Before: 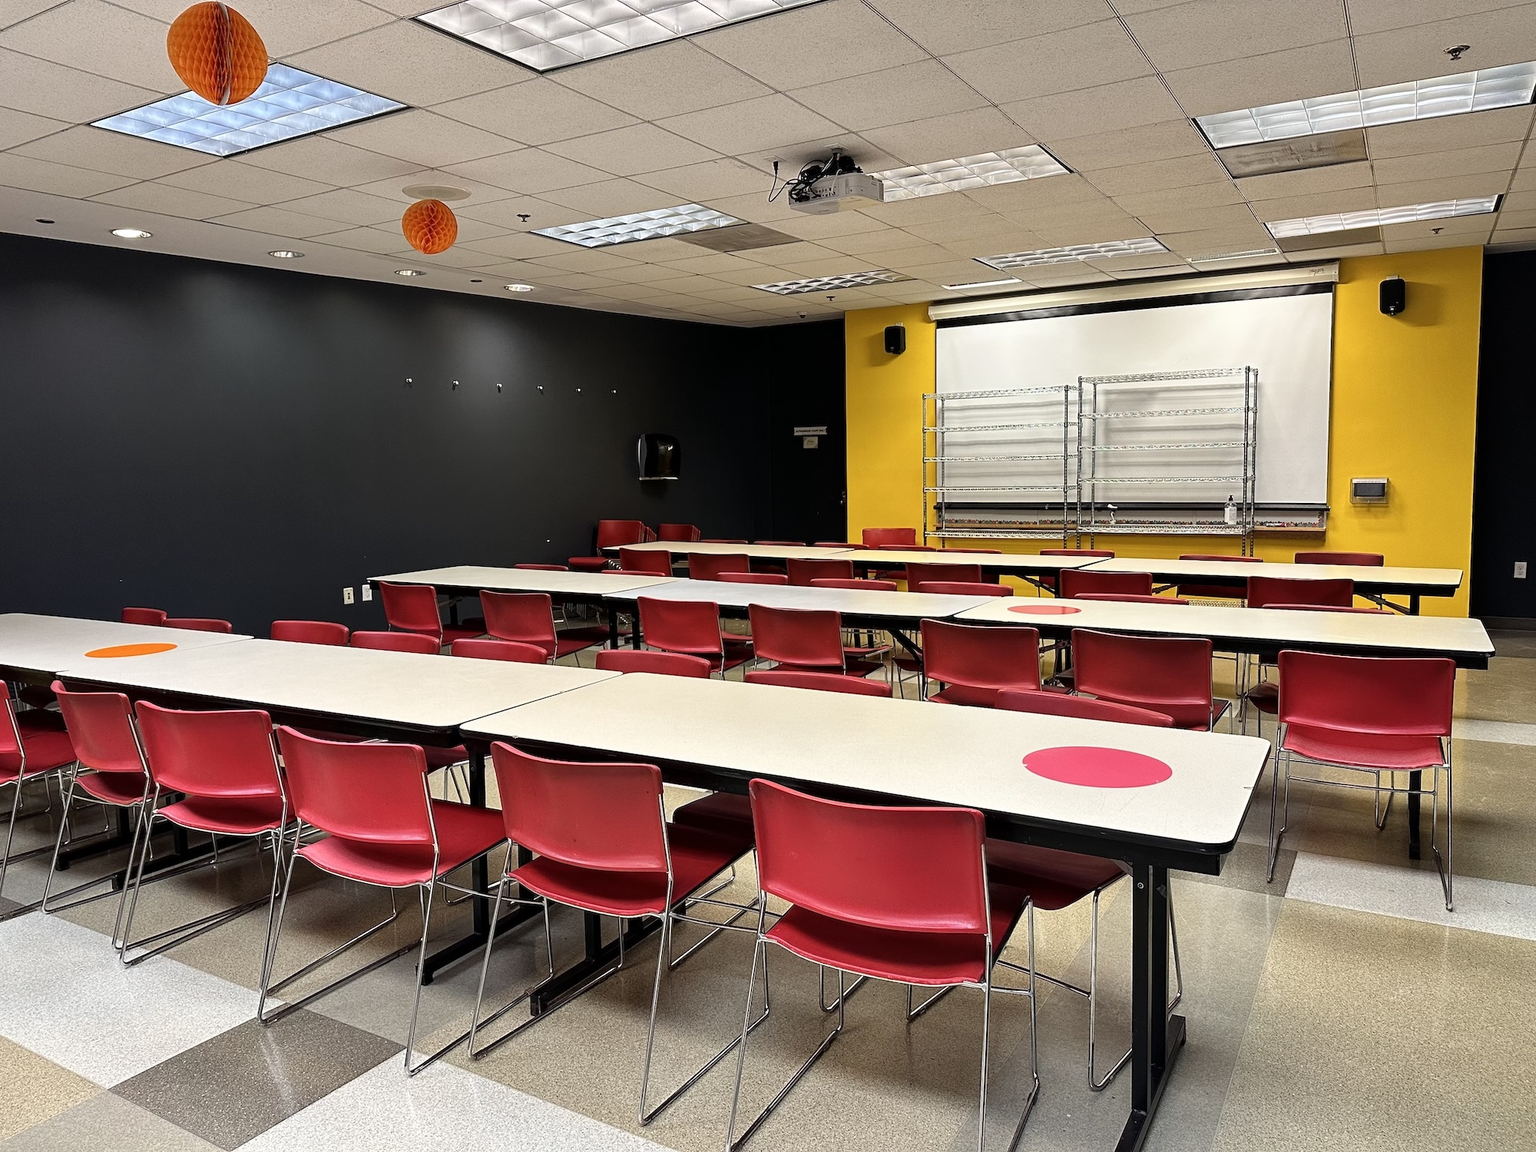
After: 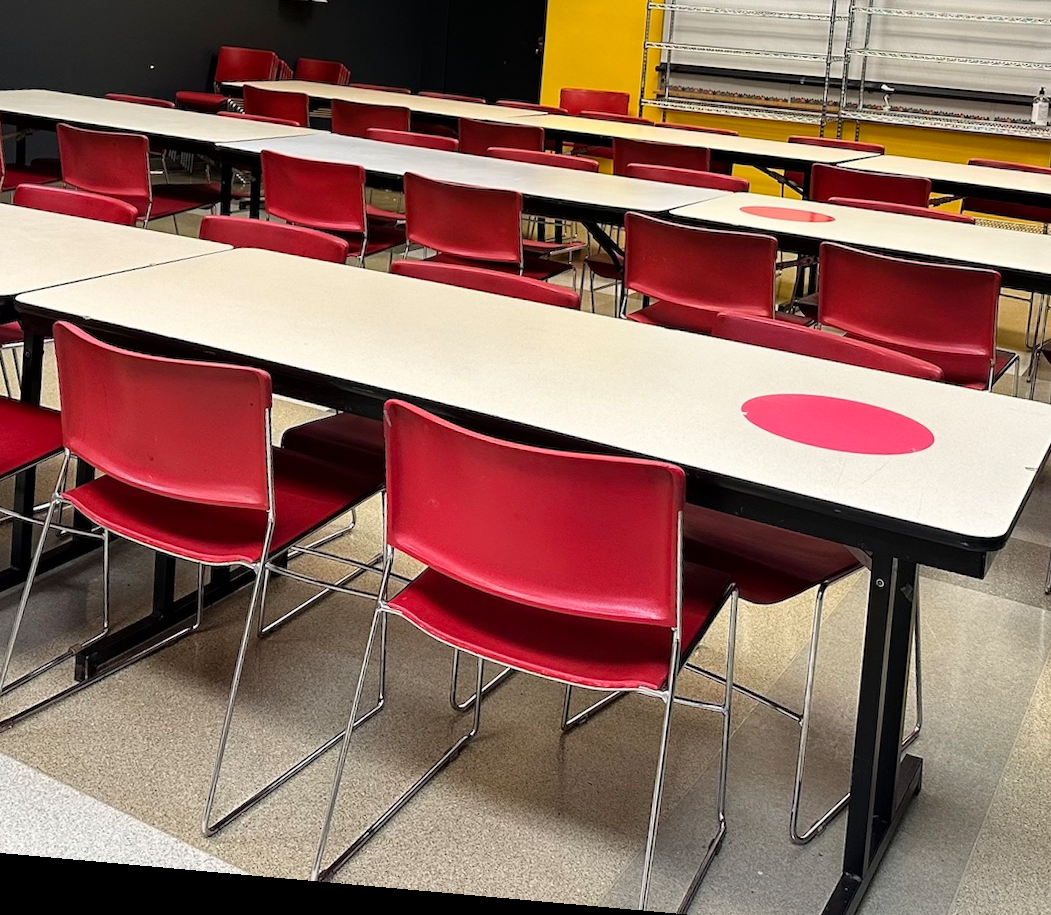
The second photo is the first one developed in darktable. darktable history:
rotate and perspective: rotation 5.12°, automatic cropping off
crop: left 29.672%, top 41.786%, right 20.851%, bottom 3.487%
